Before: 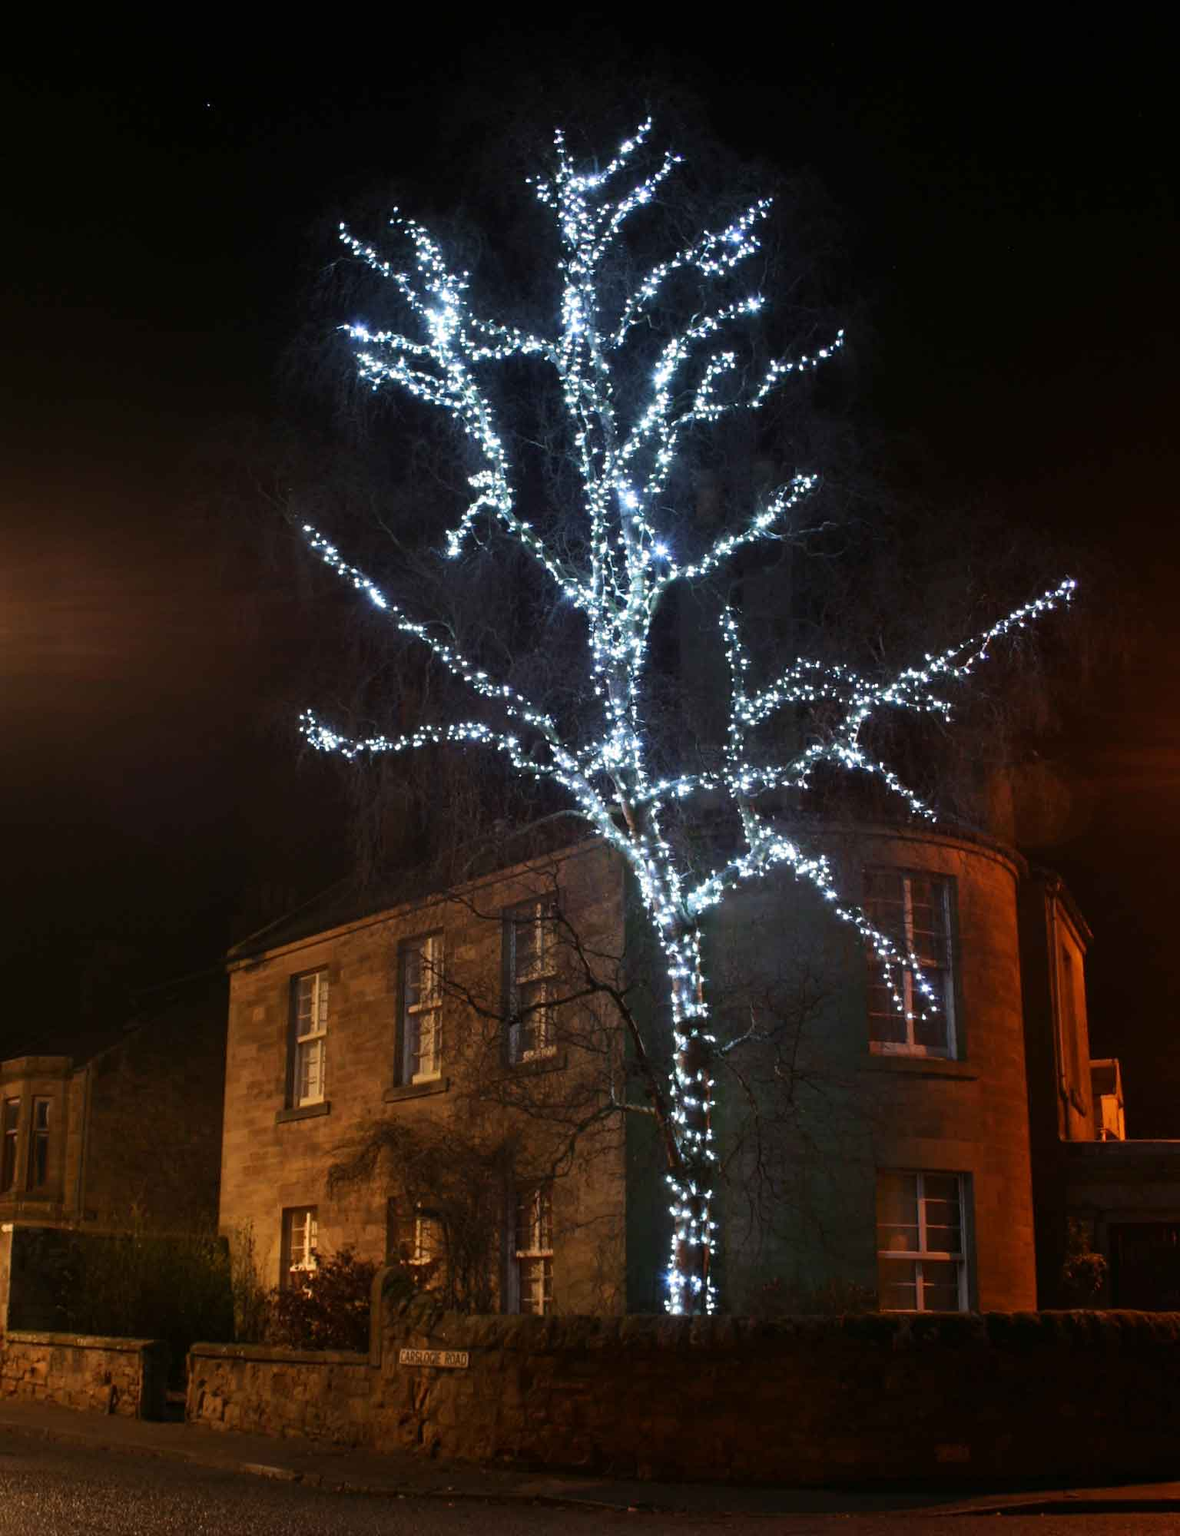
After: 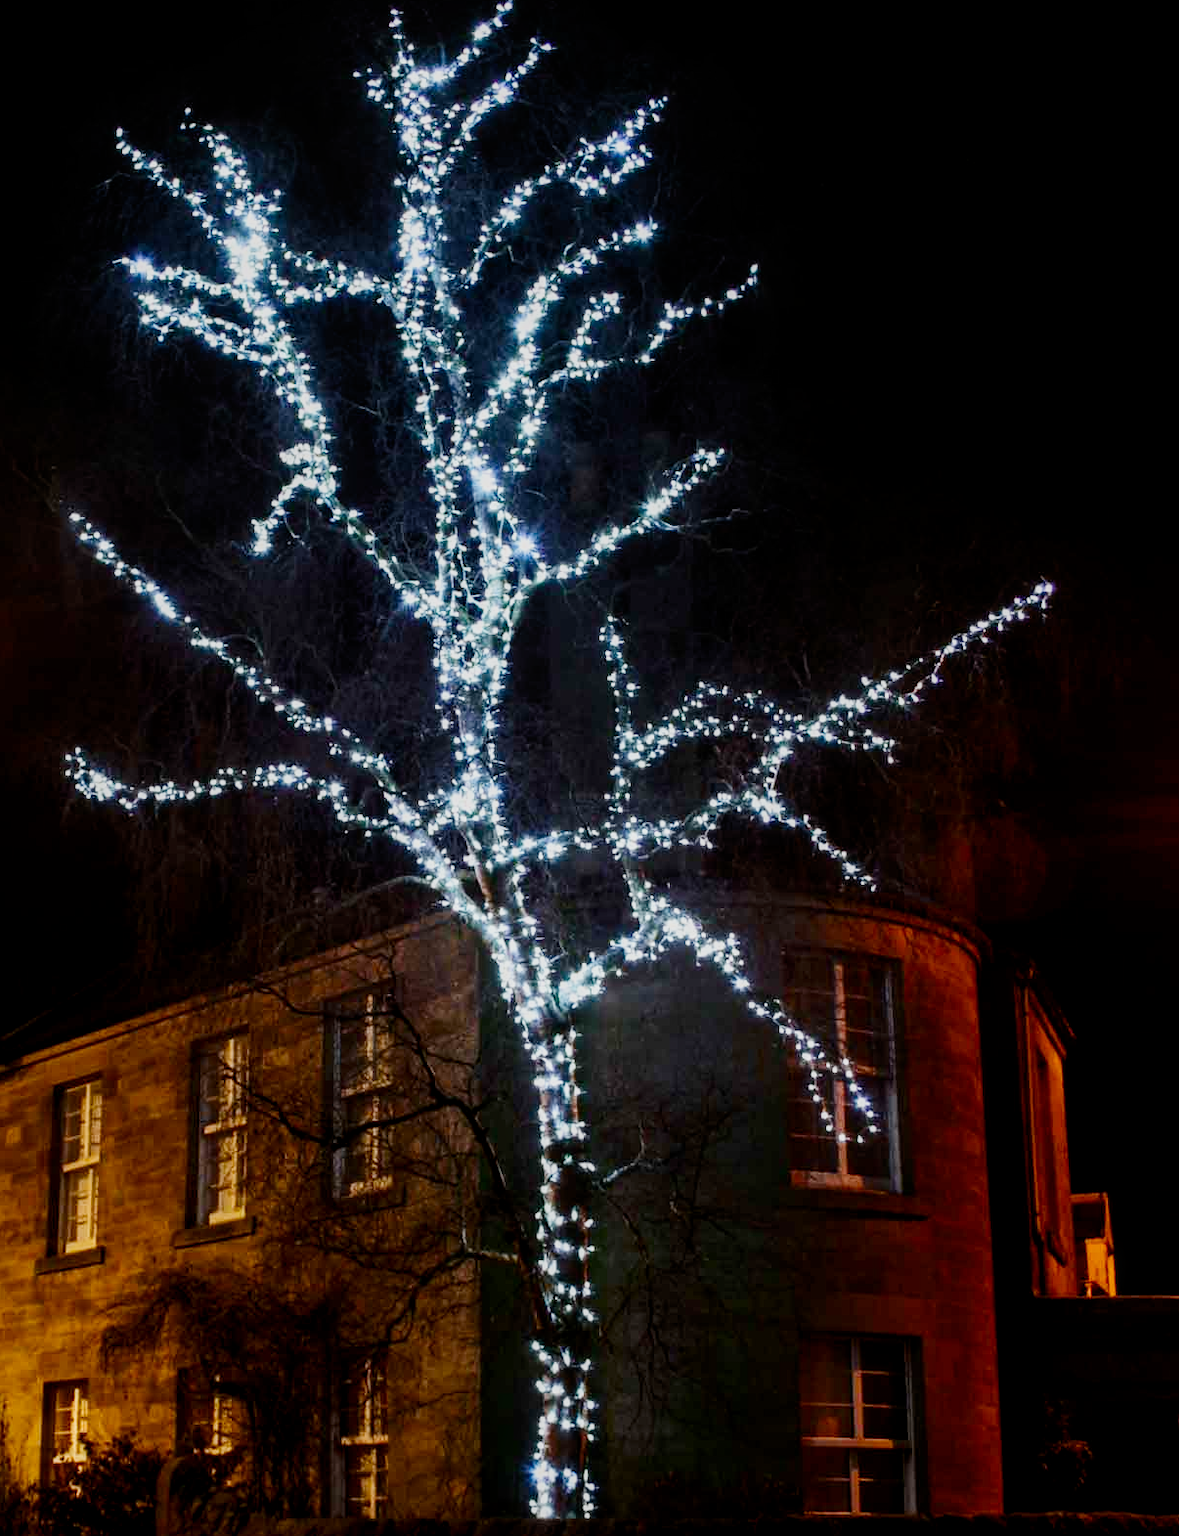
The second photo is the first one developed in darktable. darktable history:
crop and rotate: left 21.091%, top 7.991%, right 0.346%, bottom 13.411%
exposure: exposure 0.202 EV, compensate exposure bias true, compensate highlight preservation false
filmic rgb: black relative exposure -6.91 EV, white relative exposure 5.67 EV, threshold 2.95 EV, hardness 2.84, preserve chrominance no, color science v3 (2019), use custom middle-gray values true, iterations of high-quality reconstruction 0, enable highlight reconstruction true
color balance rgb: perceptual saturation grading › global saturation 19.487%
local contrast: on, module defaults
contrast brightness saturation: contrast 0.218
